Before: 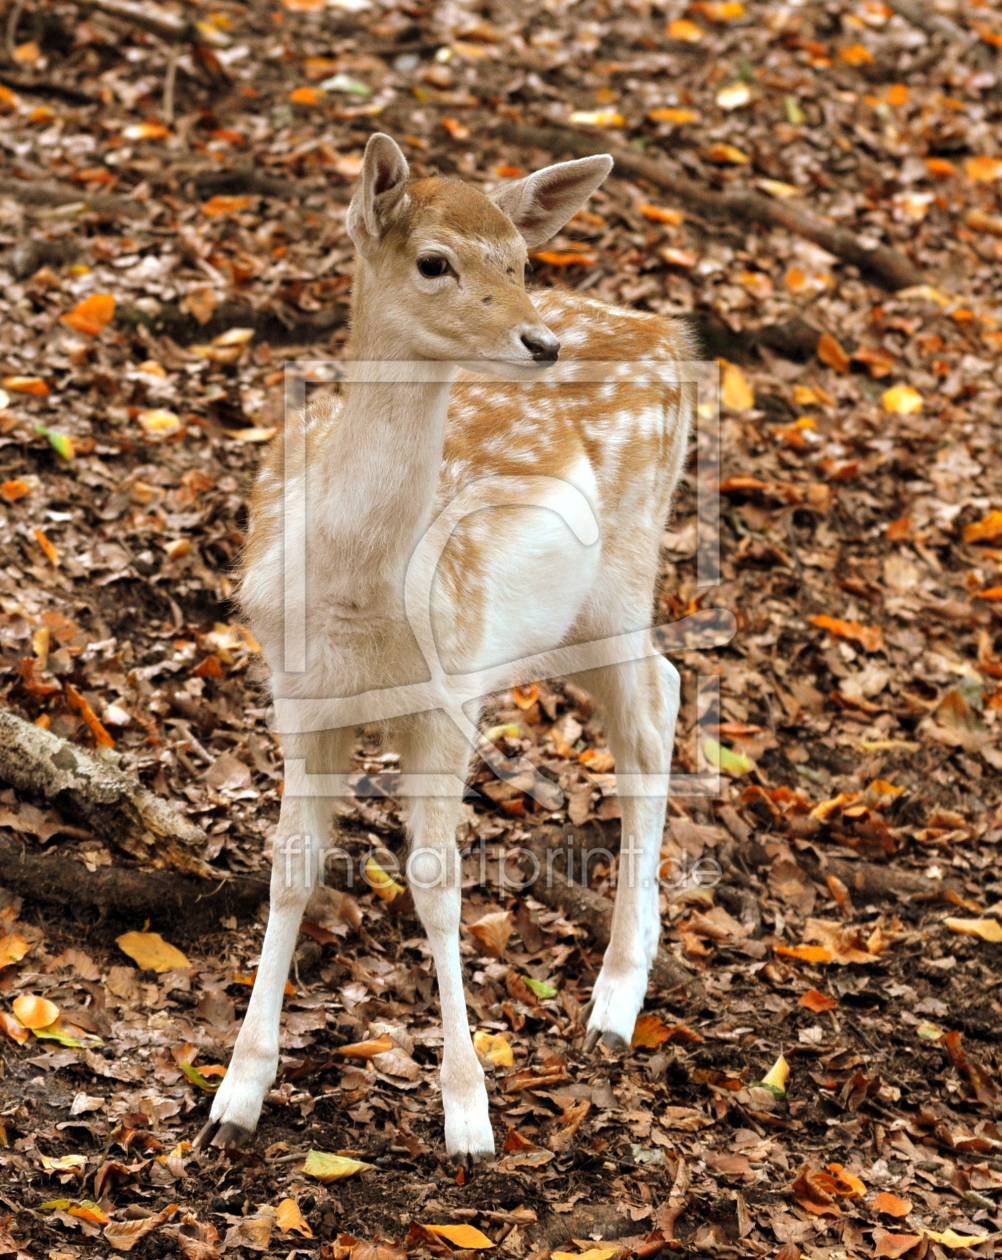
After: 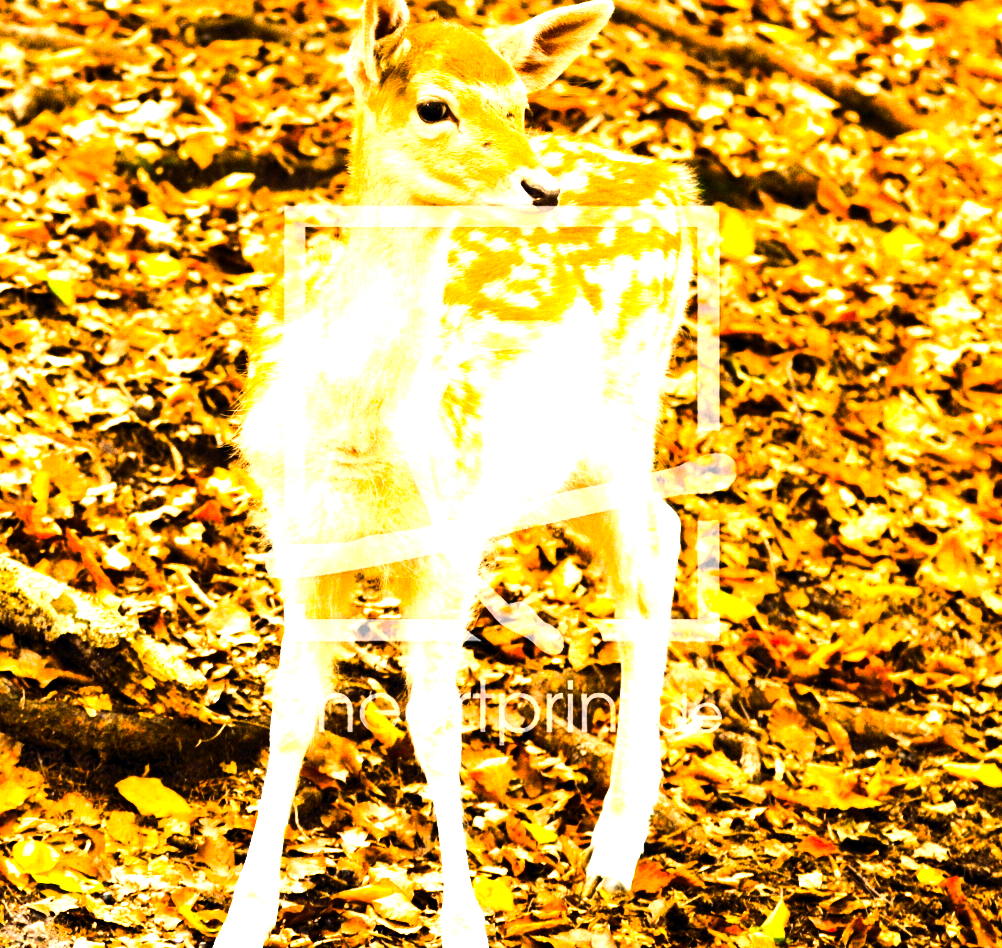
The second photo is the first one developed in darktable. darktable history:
contrast brightness saturation: contrast 0.084, saturation 0.022
color balance rgb: linear chroma grading › global chroma 42.503%, perceptual saturation grading › global saturation 30.19%, perceptual brilliance grading › global brilliance 30.555%, perceptual brilliance grading › highlights 49.447%, perceptual brilliance grading › mid-tones 49.296%, perceptual brilliance grading › shadows -22.077%, saturation formula JzAzBz (2021)
tone equalizer: -7 EV 0.148 EV, -6 EV 0.582 EV, -5 EV 1.13 EV, -4 EV 1.31 EV, -3 EV 1.15 EV, -2 EV 0.6 EV, -1 EV 0.164 EV, edges refinement/feathering 500, mask exposure compensation -1.57 EV, preserve details no
crop and rotate: top 12.306%, bottom 12.45%
